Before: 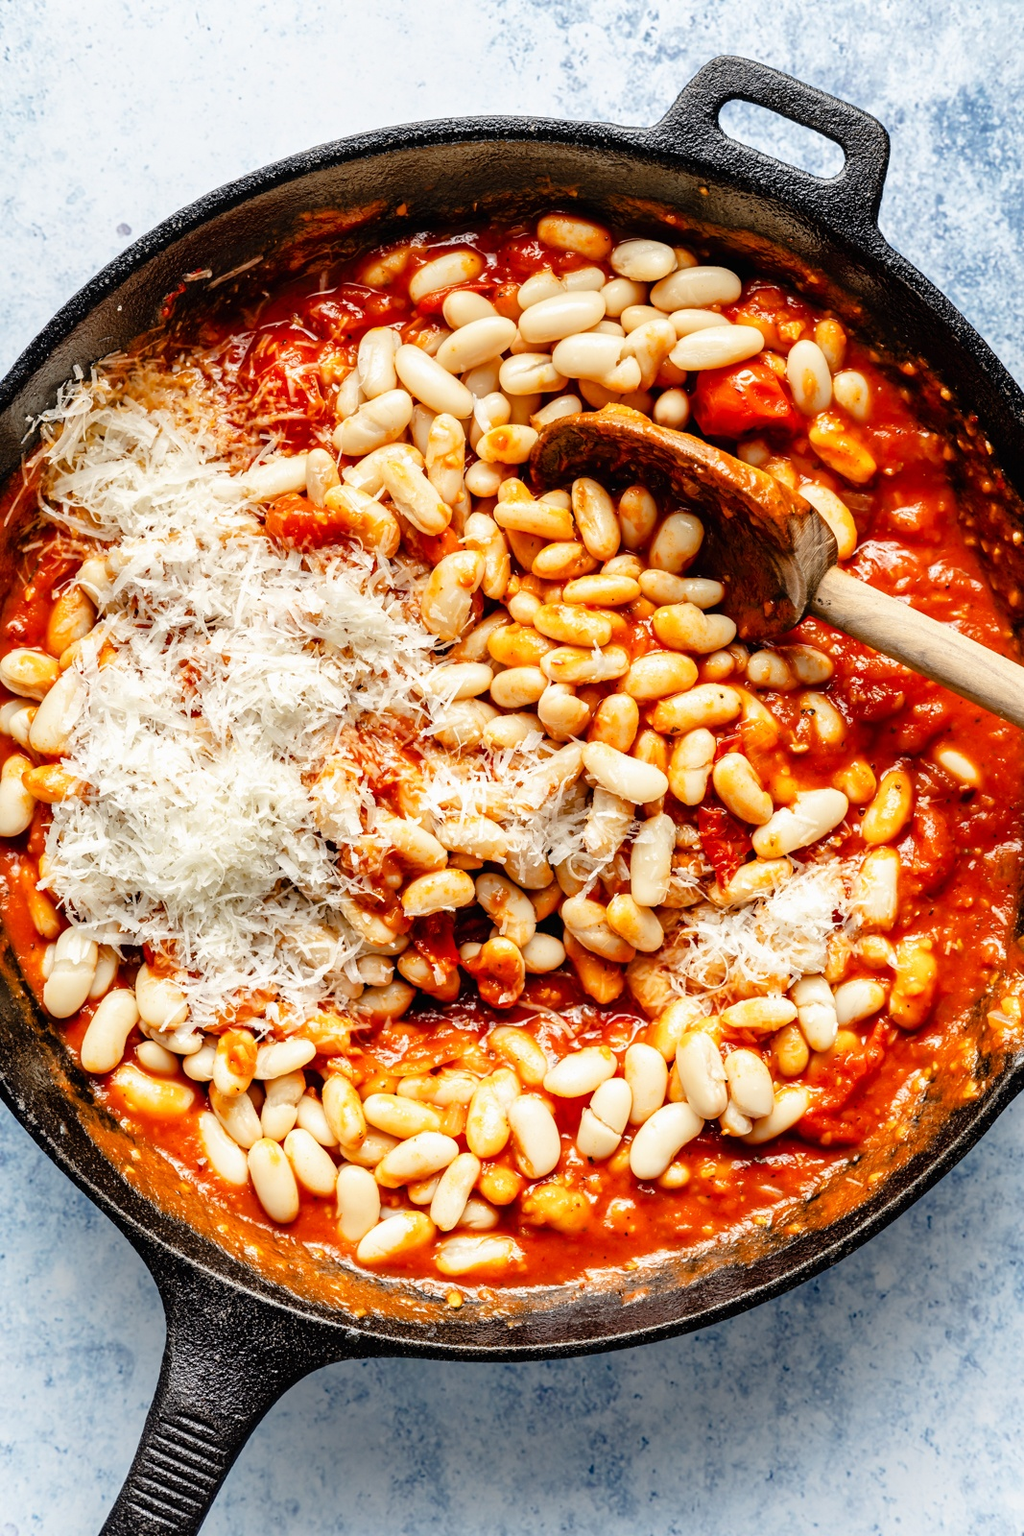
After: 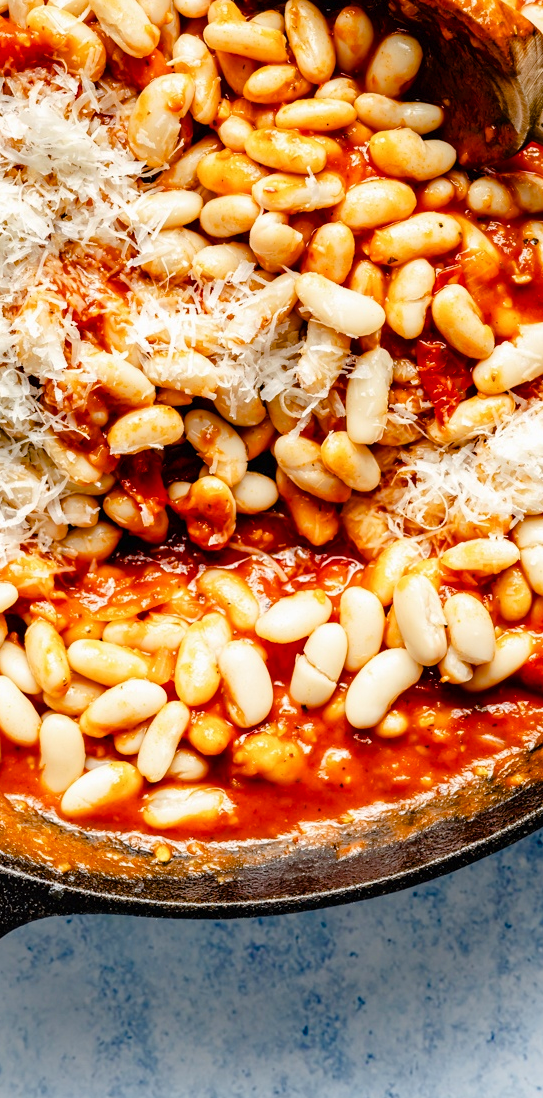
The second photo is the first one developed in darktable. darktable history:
color balance rgb: shadows lift › chroma 0.96%, shadows lift › hue 112.56°, perceptual saturation grading › global saturation 20%, perceptual saturation grading › highlights -25.448%, perceptual saturation grading › shadows 49.912%
crop and rotate: left 29.17%, top 31.368%, right 19.865%
